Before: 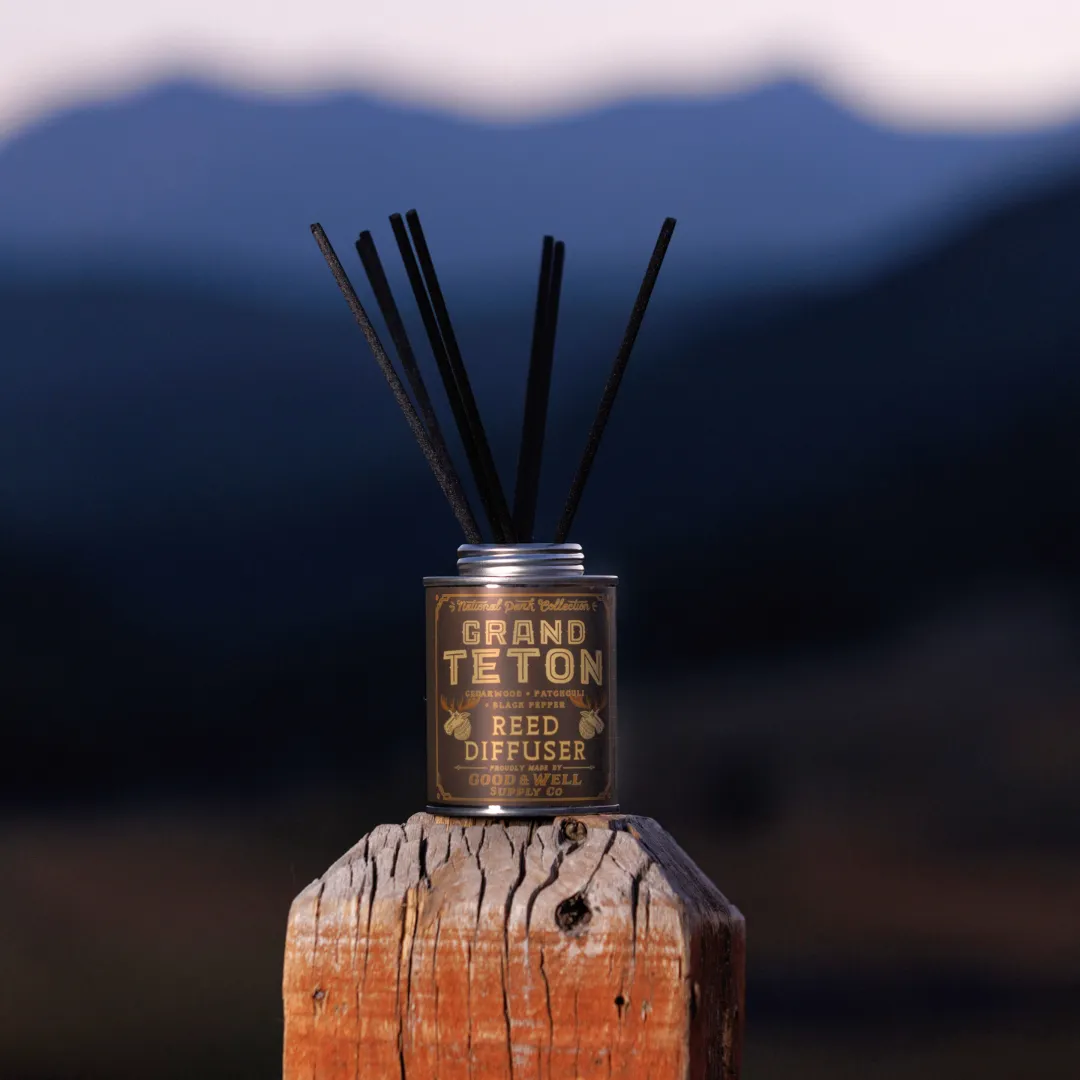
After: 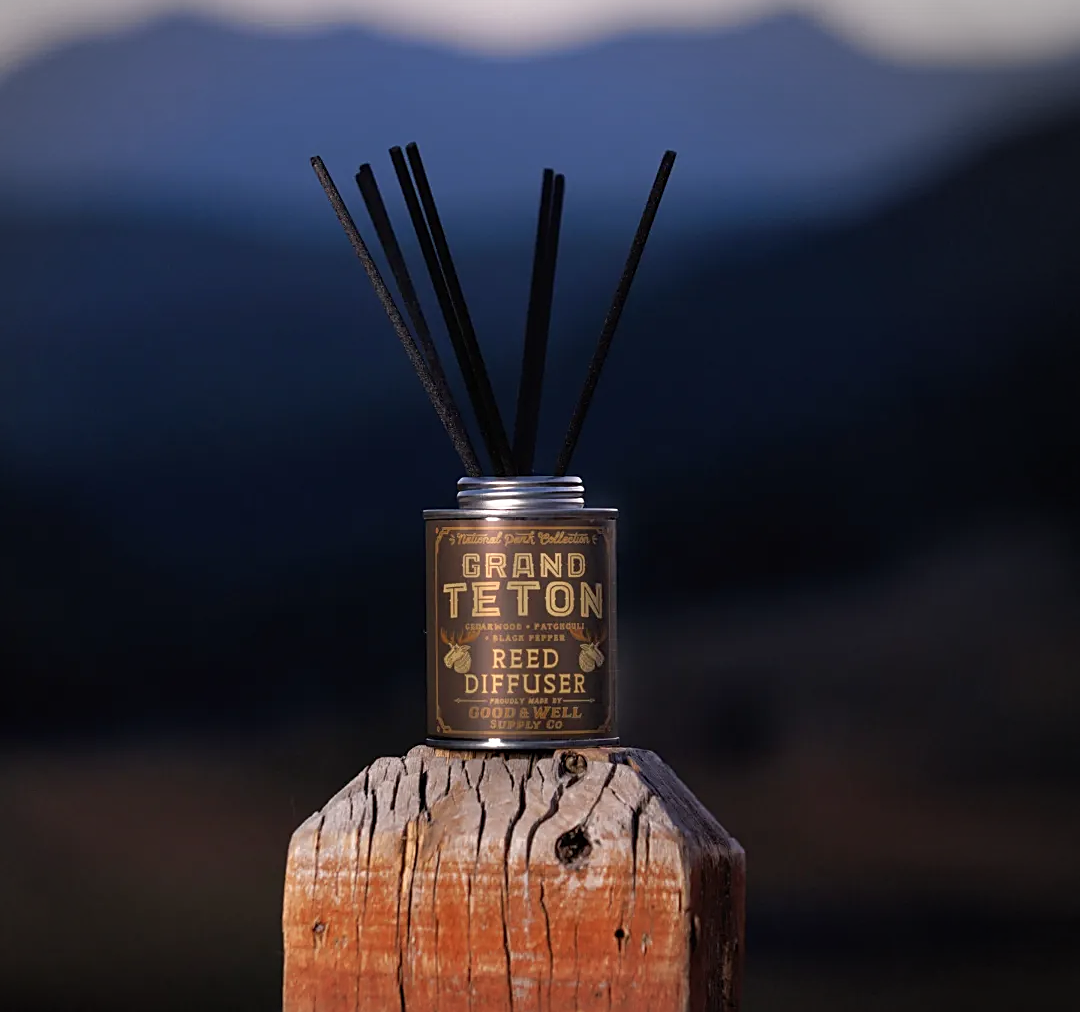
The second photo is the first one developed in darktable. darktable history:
crop and rotate: top 6.25%
vignetting: center (-0.15, 0.013)
sharpen: on, module defaults
